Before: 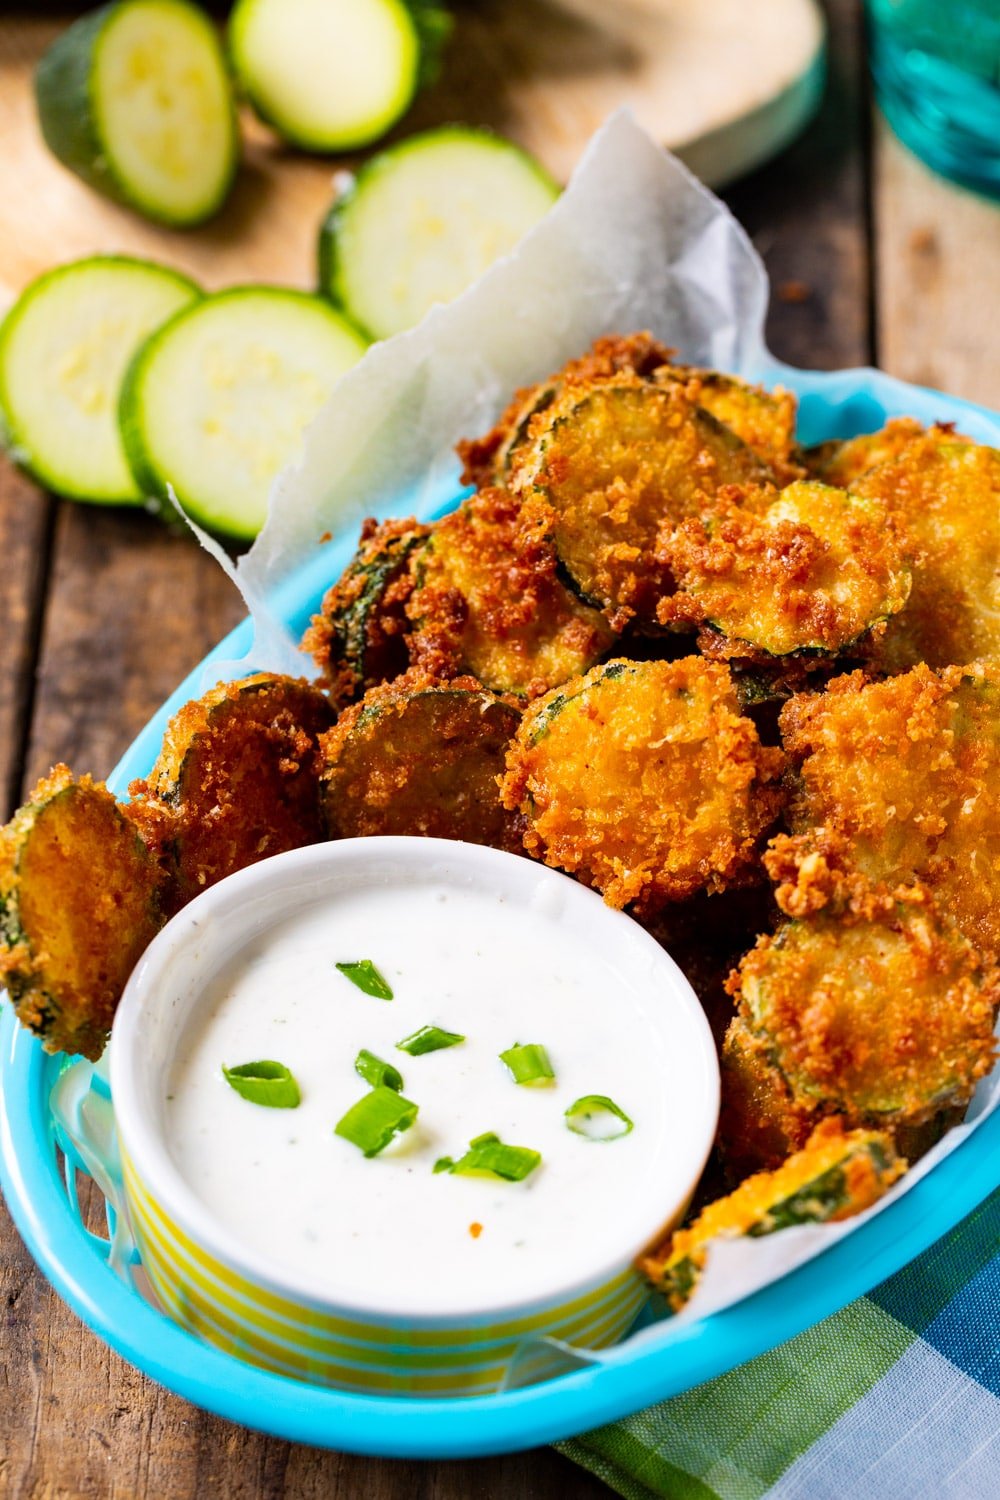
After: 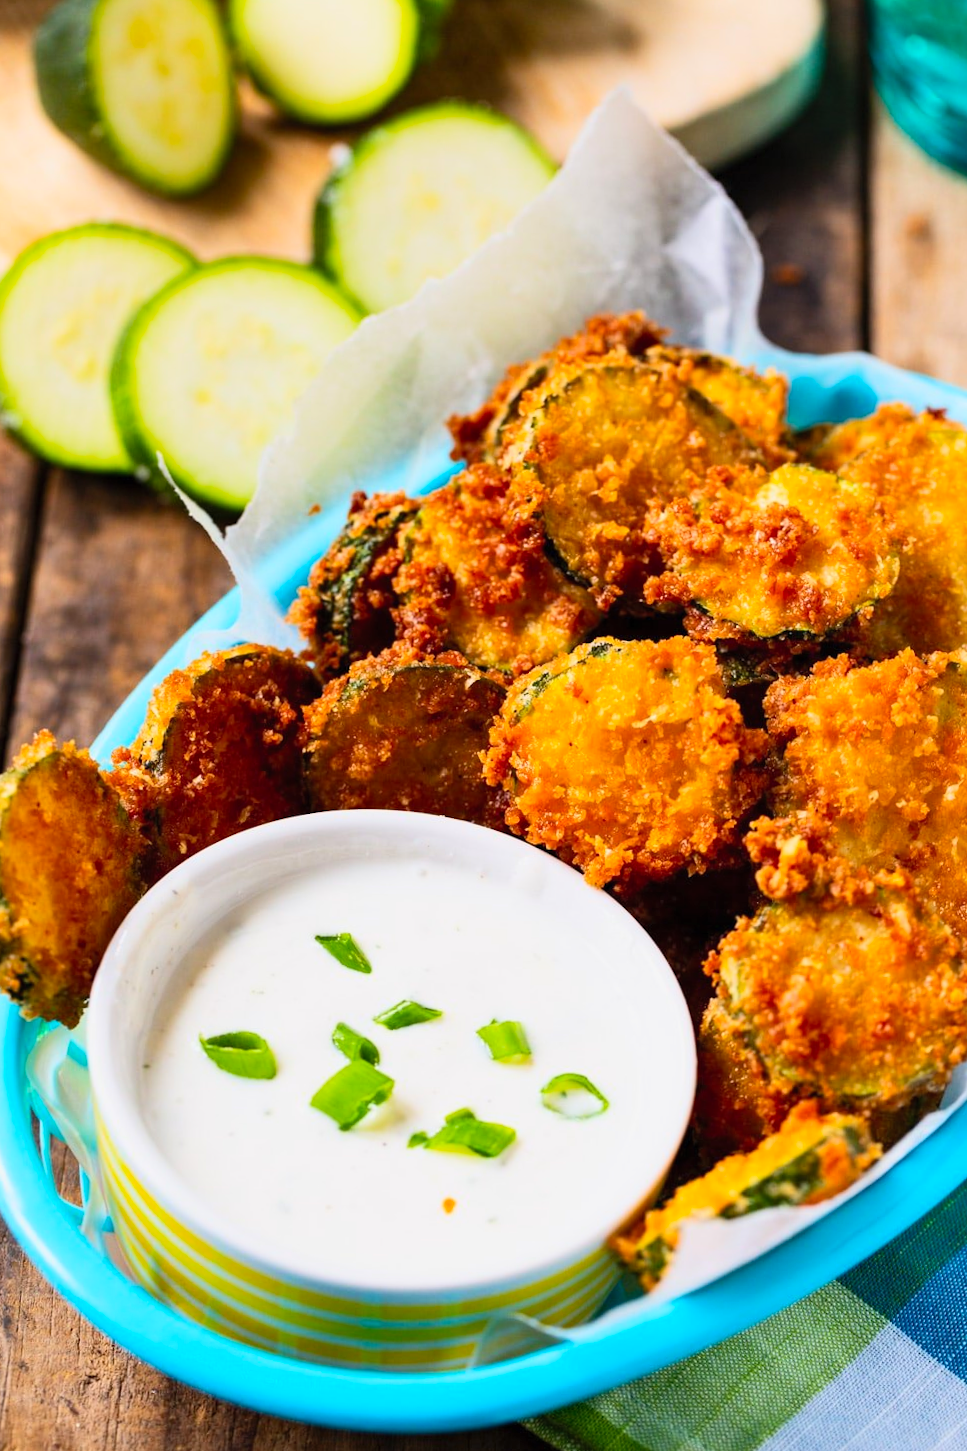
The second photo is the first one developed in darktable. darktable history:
crop and rotate: angle -1.28°
exposure: exposure -0.278 EV, compensate exposure bias true, compensate highlight preservation false
contrast brightness saturation: contrast 0.201, brightness 0.163, saturation 0.215
